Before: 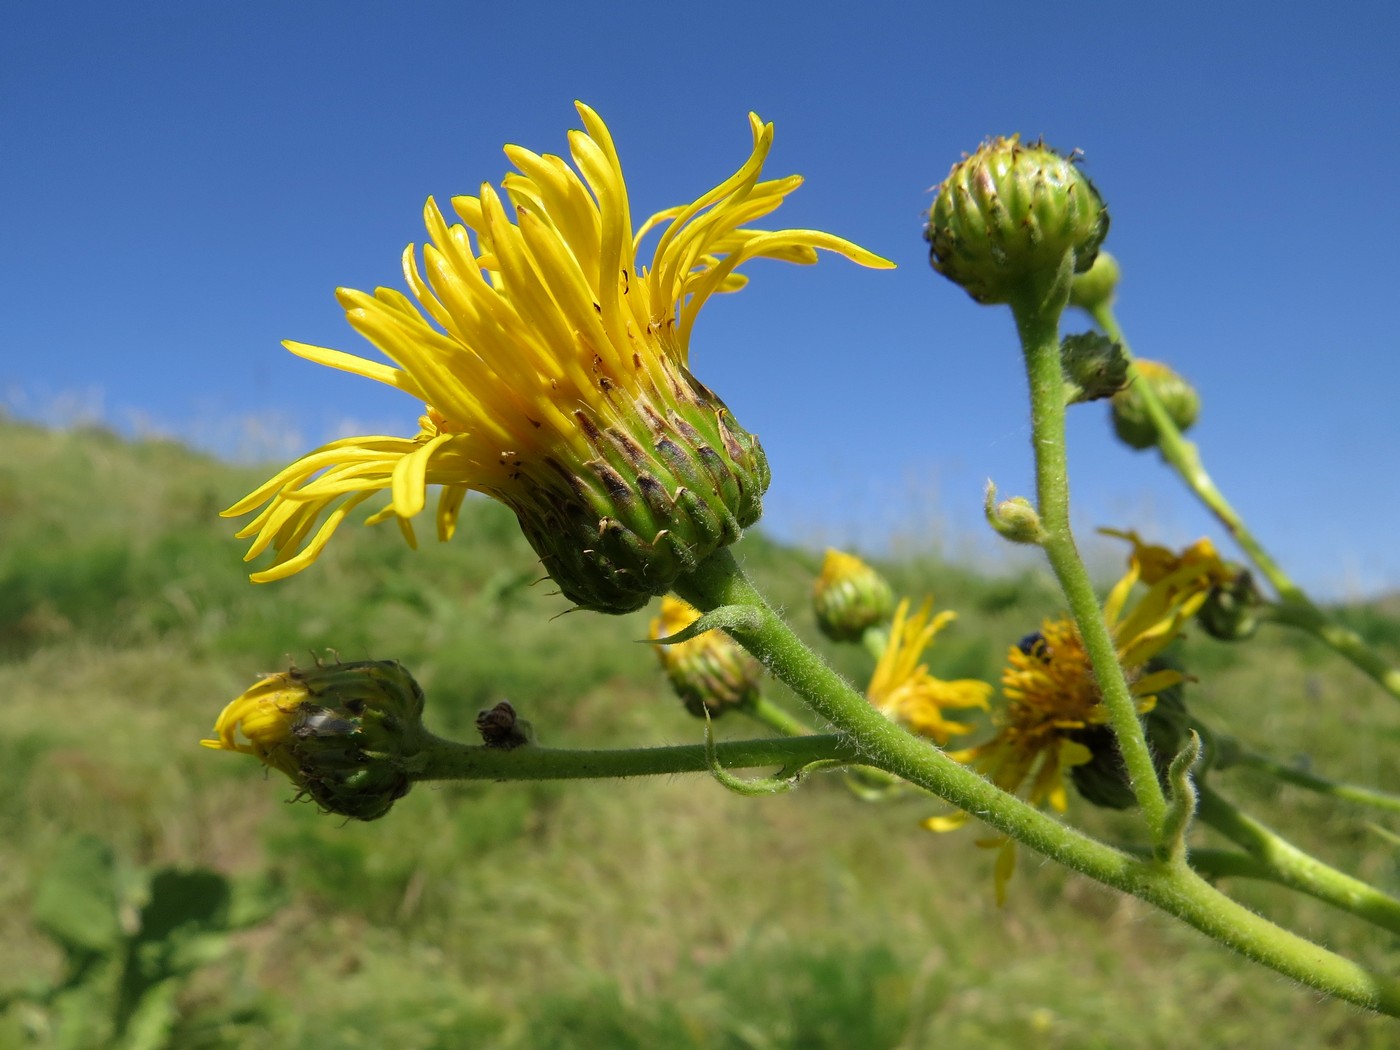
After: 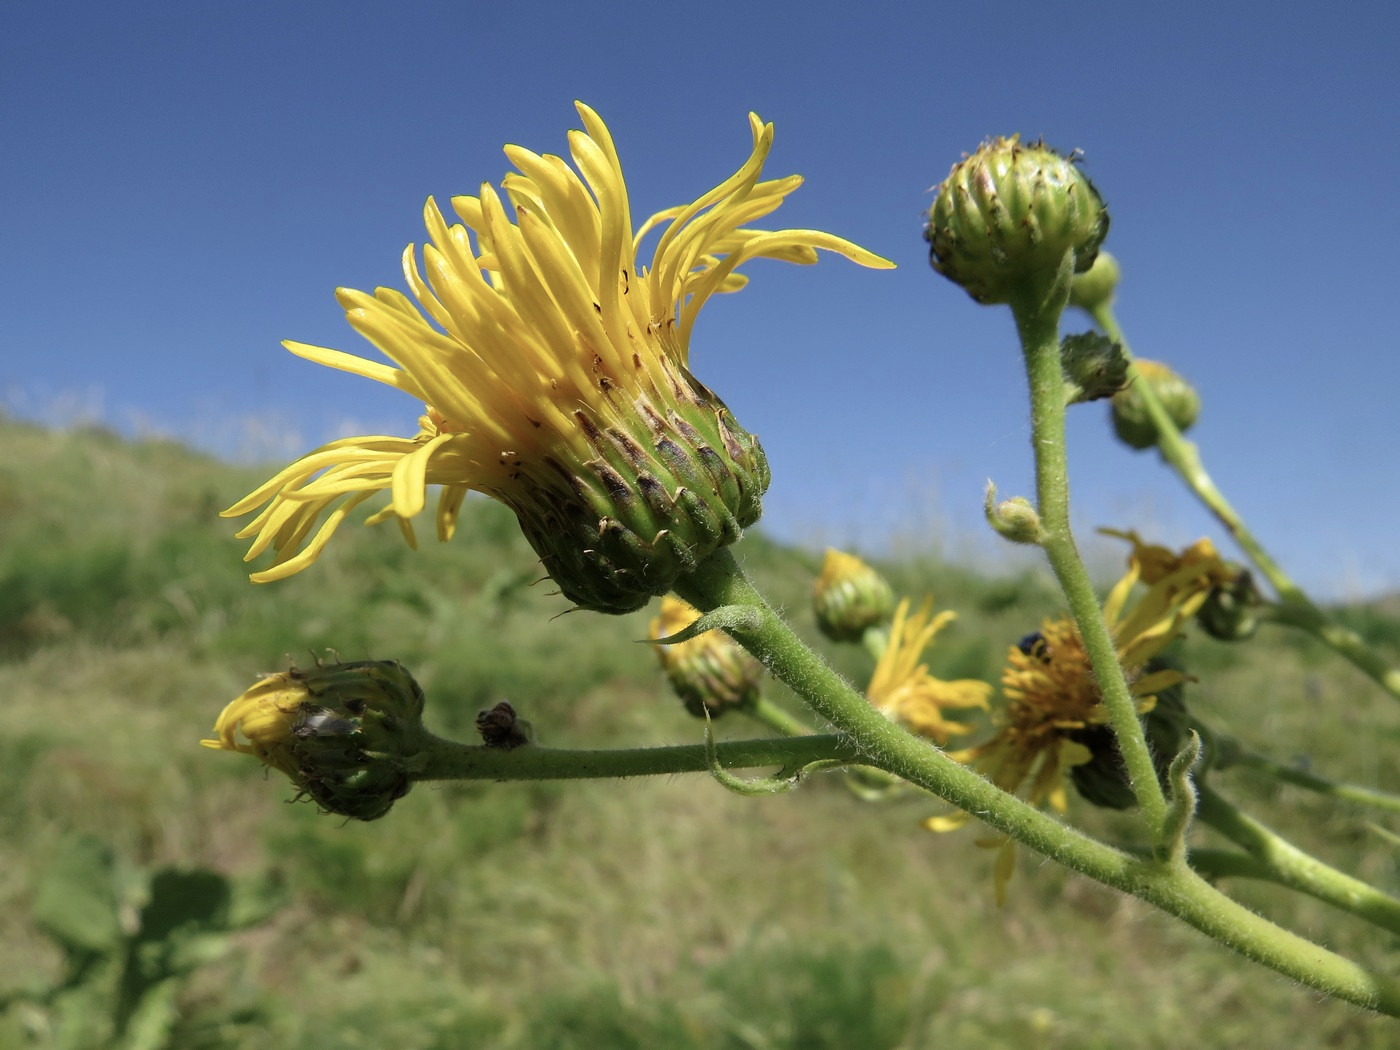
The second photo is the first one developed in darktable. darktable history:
white balance: emerald 1
contrast brightness saturation: contrast 0.06, brightness -0.01, saturation -0.23
